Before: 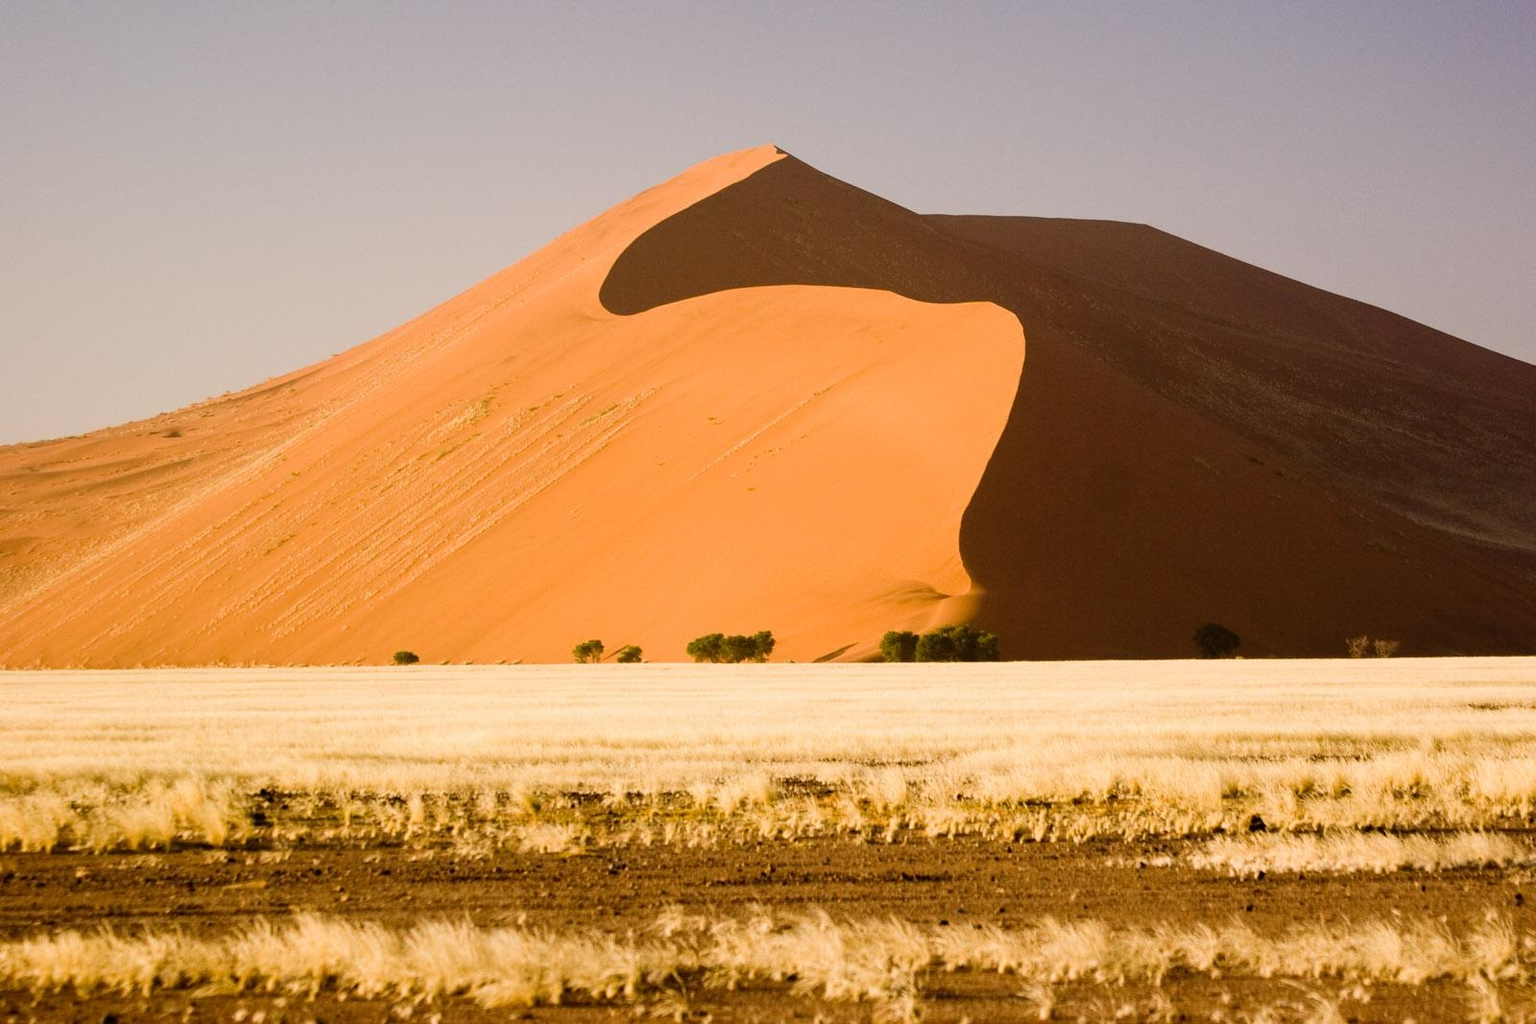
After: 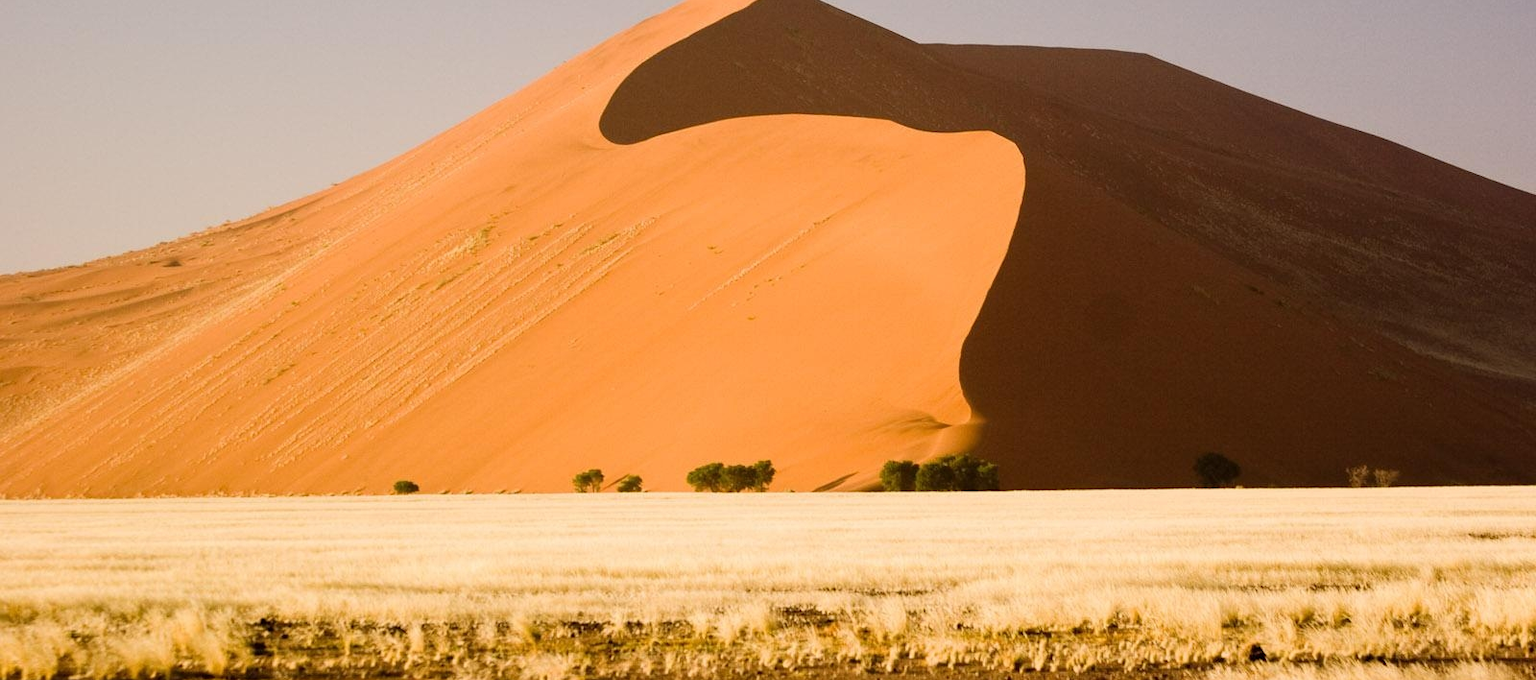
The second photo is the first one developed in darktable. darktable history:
crop: top 16.694%, bottom 16.766%
color zones: curves: ch2 [(0, 0.5) (0.143, 0.5) (0.286, 0.489) (0.415, 0.421) (0.571, 0.5) (0.714, 0.5) (0.857, 0.5) (1, 0.5)], mix -136.64%
